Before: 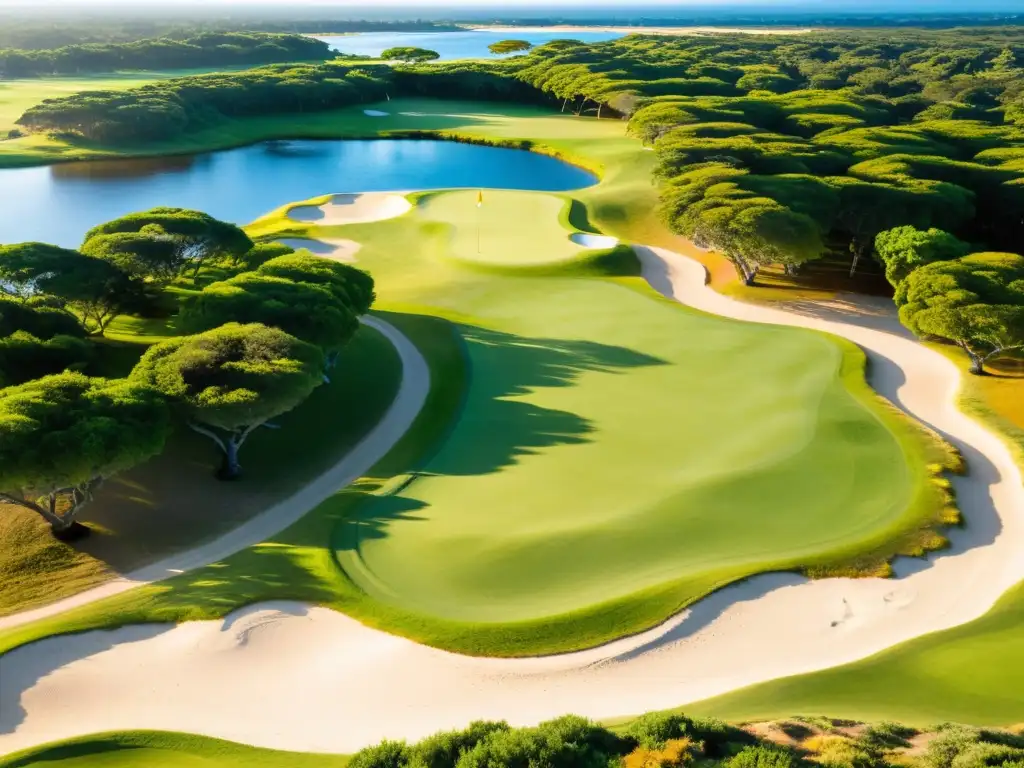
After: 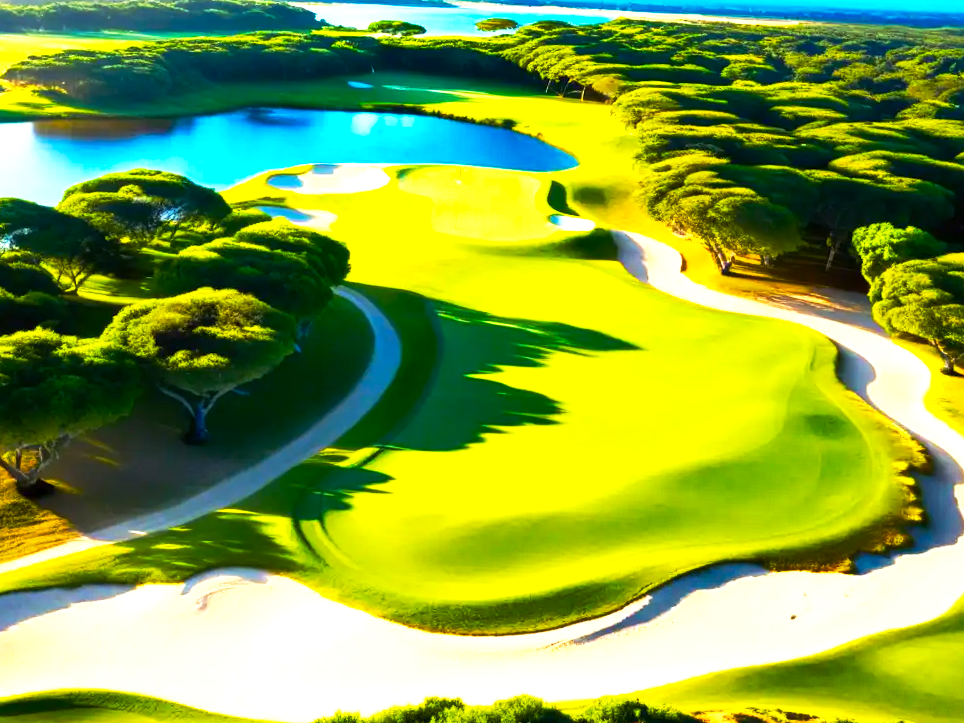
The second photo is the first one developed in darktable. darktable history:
exposure: exposure 0.376 EV, compensate exposure bias true, compensate highlight preservation false
crop and rotate: angle -2.72°
color balance rgb: shadows lift › luminance -21.521%, shadows lift › chroma 6.555%, shadows lift › hue 272.85°, linear chroma grading › global chroma 14.991%, perceptual saturation grading › global saturation 16.157%, perceptual brilliance grading › highlights 8.767%, perceptual brilliance grading › mid-tones 3.635%, perceptual brilliance grading › shadows 2.362%, global vibrance 41.264%
base curve: curves: ch0 [(0, 0) (0.257, 0.25) (0.482, 0.586) (0.757, 0.871) (1, 1)], preserve colors none
shadows and highlights: radius 168.4, shadows 27.27, white point adjustment 2.99, highlights -67.95, soften with gaussian
